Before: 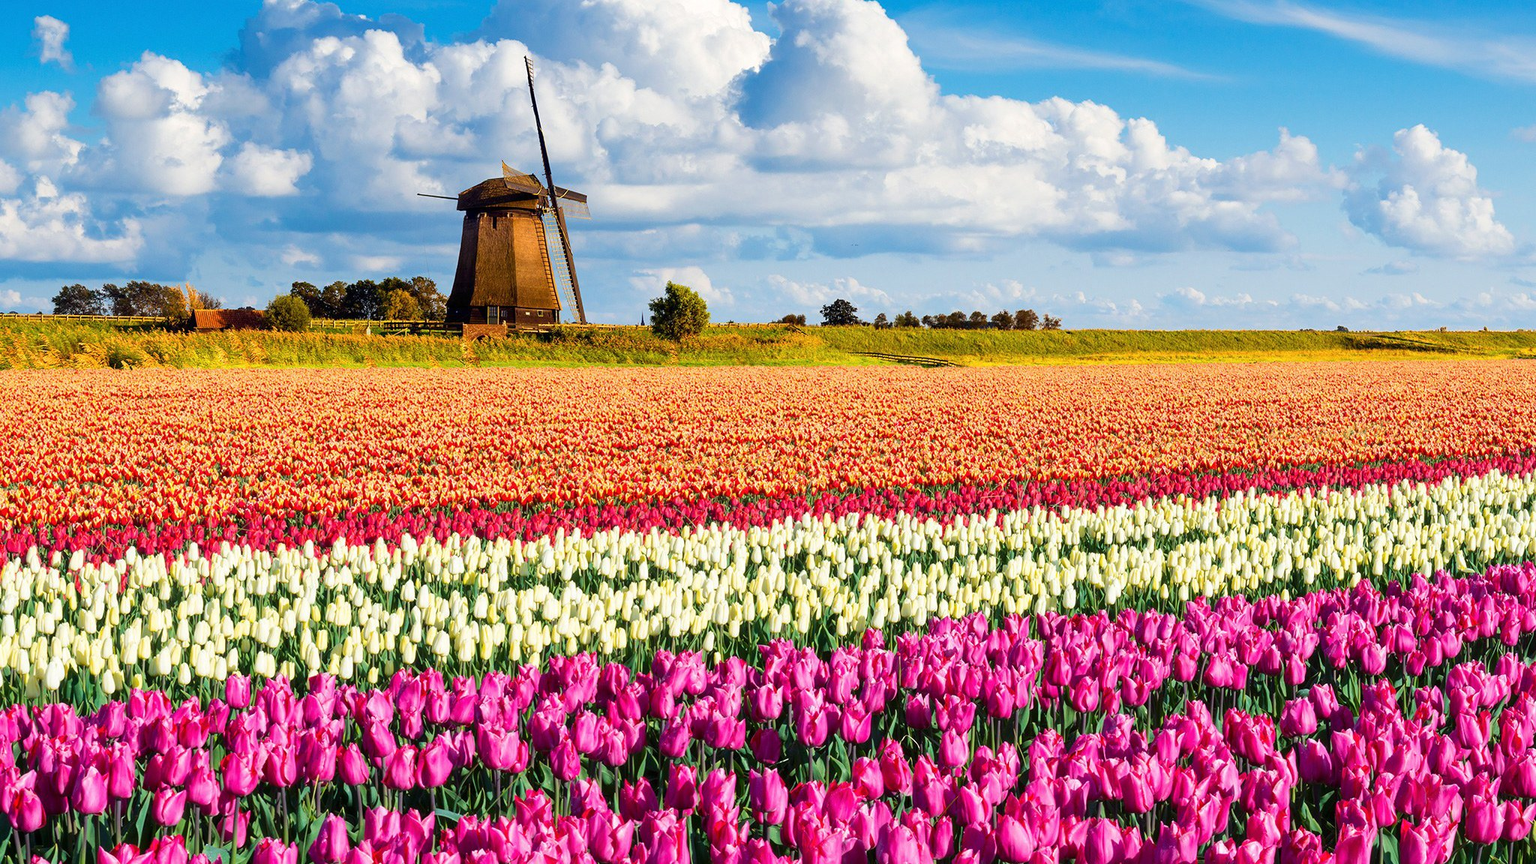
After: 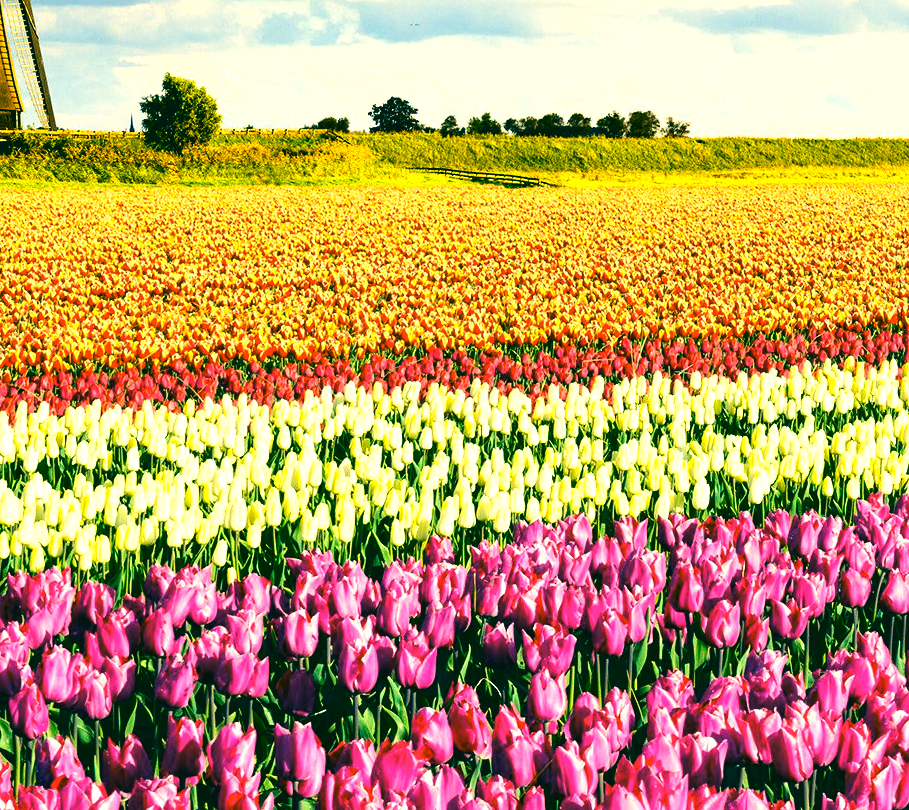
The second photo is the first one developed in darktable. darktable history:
color balance rgb: perceptual saturation grading › global saturation 20%, perceptual saturation grading › highlights -25%, perceptual saturation grading › shadows 25%
crop: left 35.432%, top 26.233%, right 20.145%, bottom 3.432%
color correction: highlights a* 1.83, highlights b* 34.02, shadows a* -36.68, shadows b* -5.48
white balance: red 1.004, blue 1.024
tone equalizer: -8 EV -1.08 EV, -7 EV -1.01 EV, -6 EV -0.867 EV, -5 EV -0.578 EV, -3 EV 0.578 EV, -2 EV 0.867 EV, -1 EV 1.01 EV, +0 EV 1.08 EV, edges refinement/feathering 500, mask exposure compensation -1.57 EV, preserve details no
